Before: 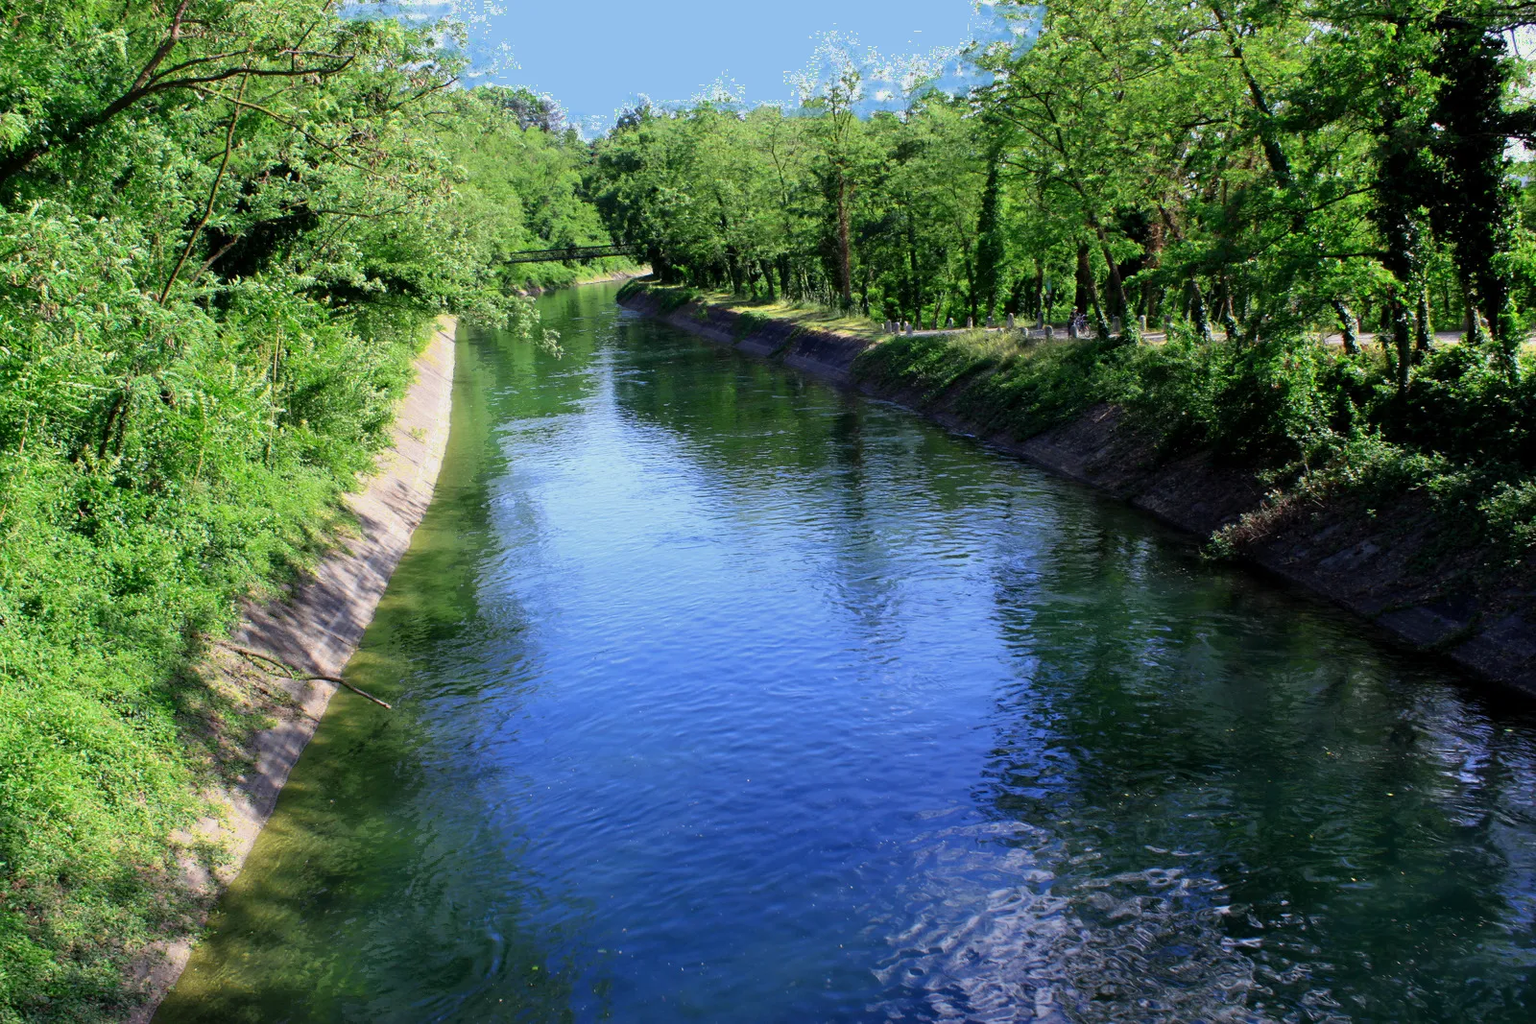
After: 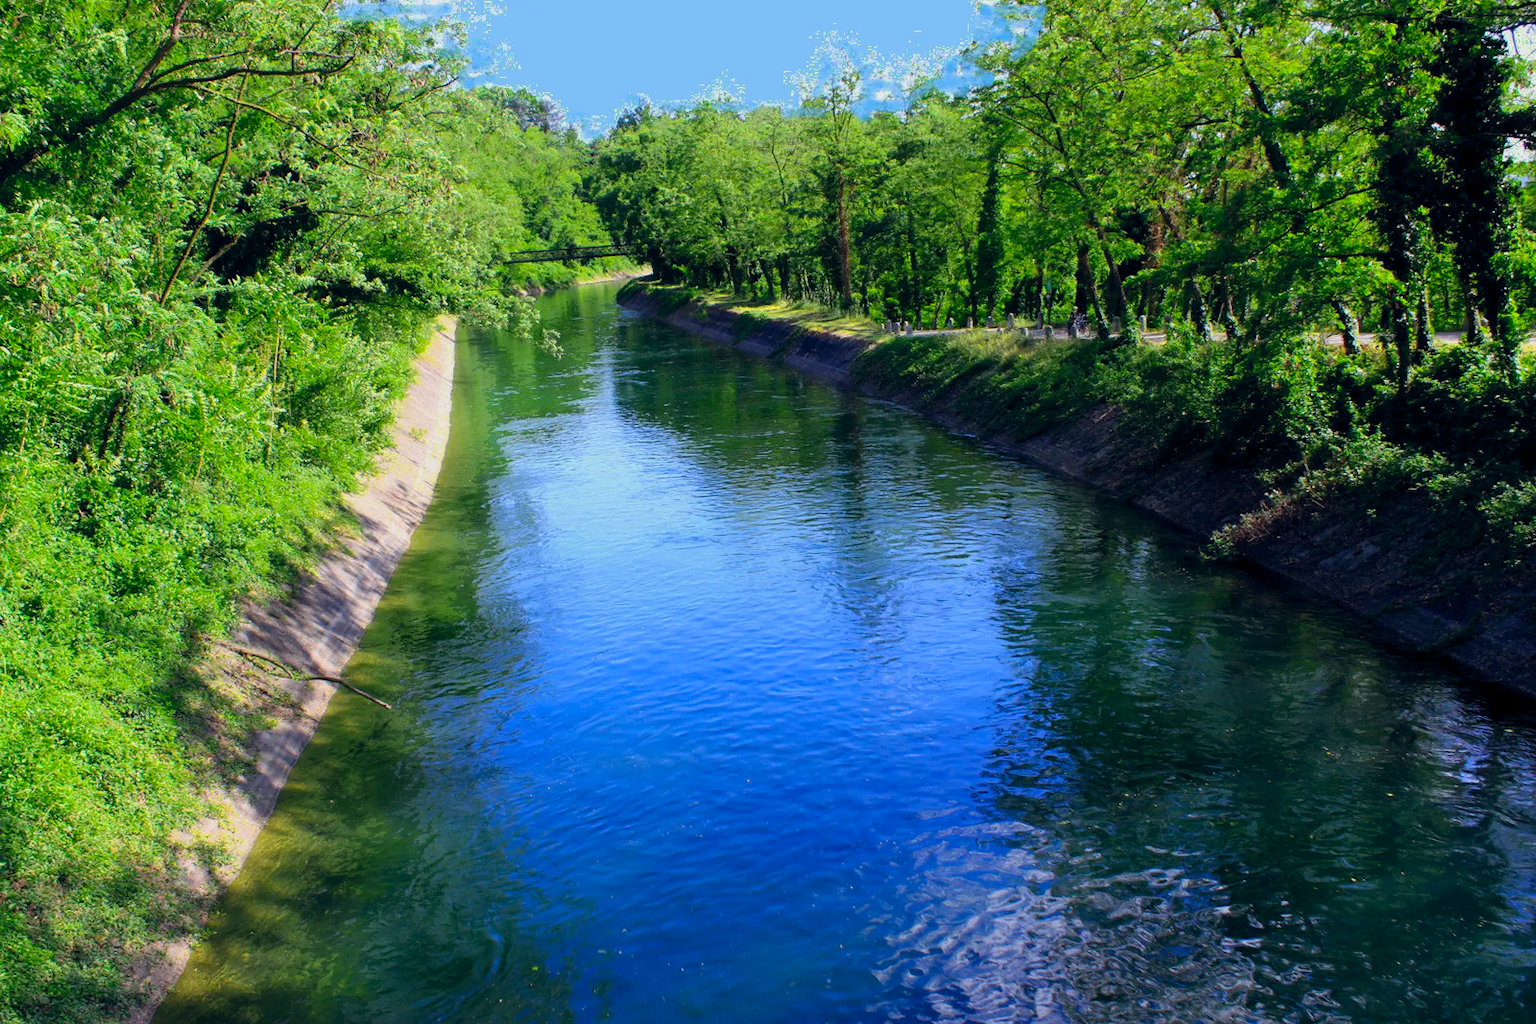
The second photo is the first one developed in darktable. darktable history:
color balance rgb: global offset › chroma 0.067%, global offset › hue 253.55°, linear chroma grading › global chroma 18.715%, perceptual saturation grading › global saturation -0.057%, perceptual brilliance grading › global brilliance 1.679%, perceptual brilliance grading › highlights -3.554%, global vibrance 20%
